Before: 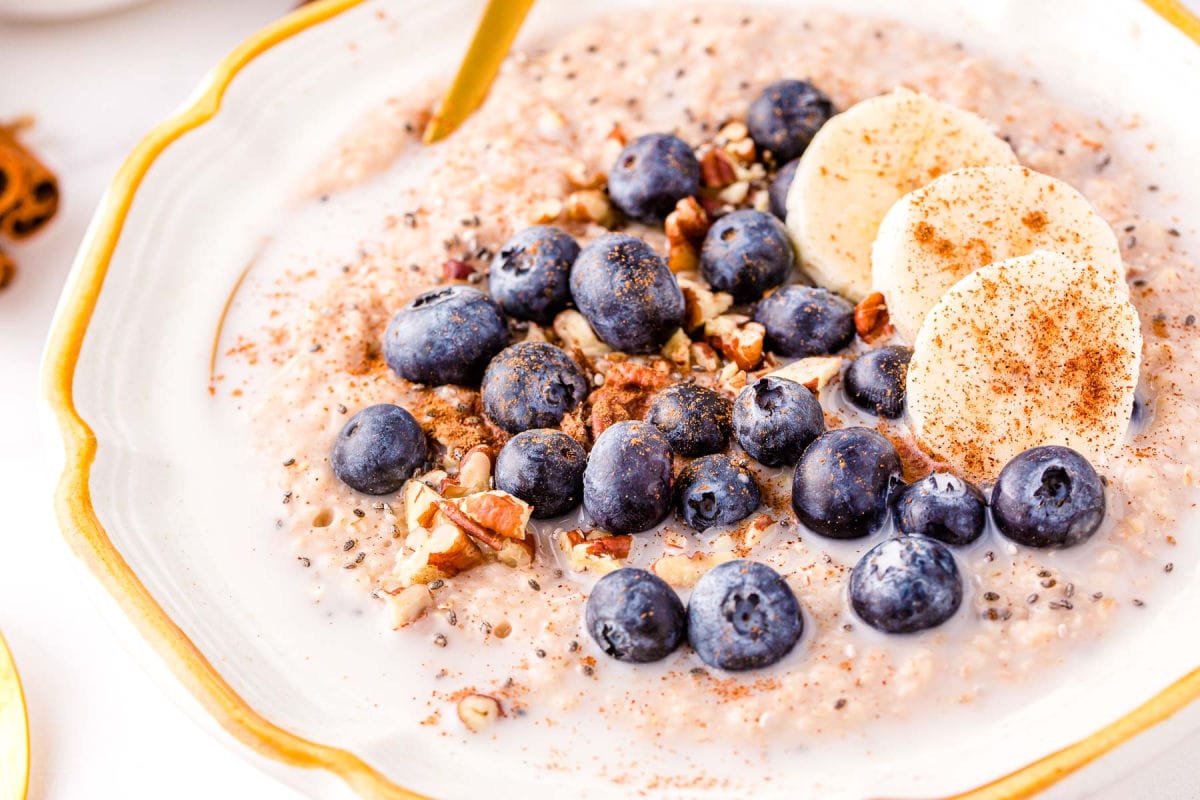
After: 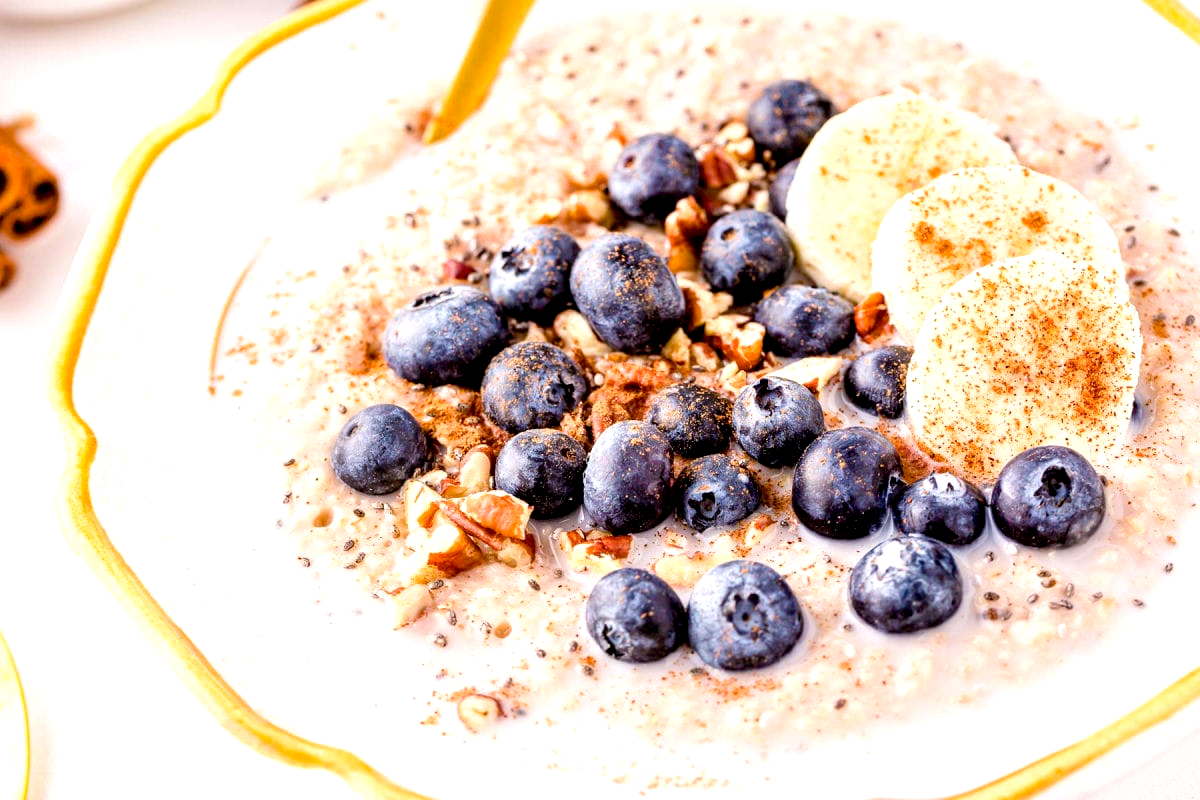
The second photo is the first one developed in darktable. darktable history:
exposure: black level correction 0.01, exposure 0.016 EV, compensate exposure bias true, compensate highlight preservation false
tone equalizer: -8 EV -0.401 EV, -7 EV -0.37 EV, -6 EV -0.345 EV, -5 EV -0.261 EV, -3 EV 0.195 EV, -2 EV 0.352 EV, -1 EV 0.397 EV, +0 EV 0.387 EV
